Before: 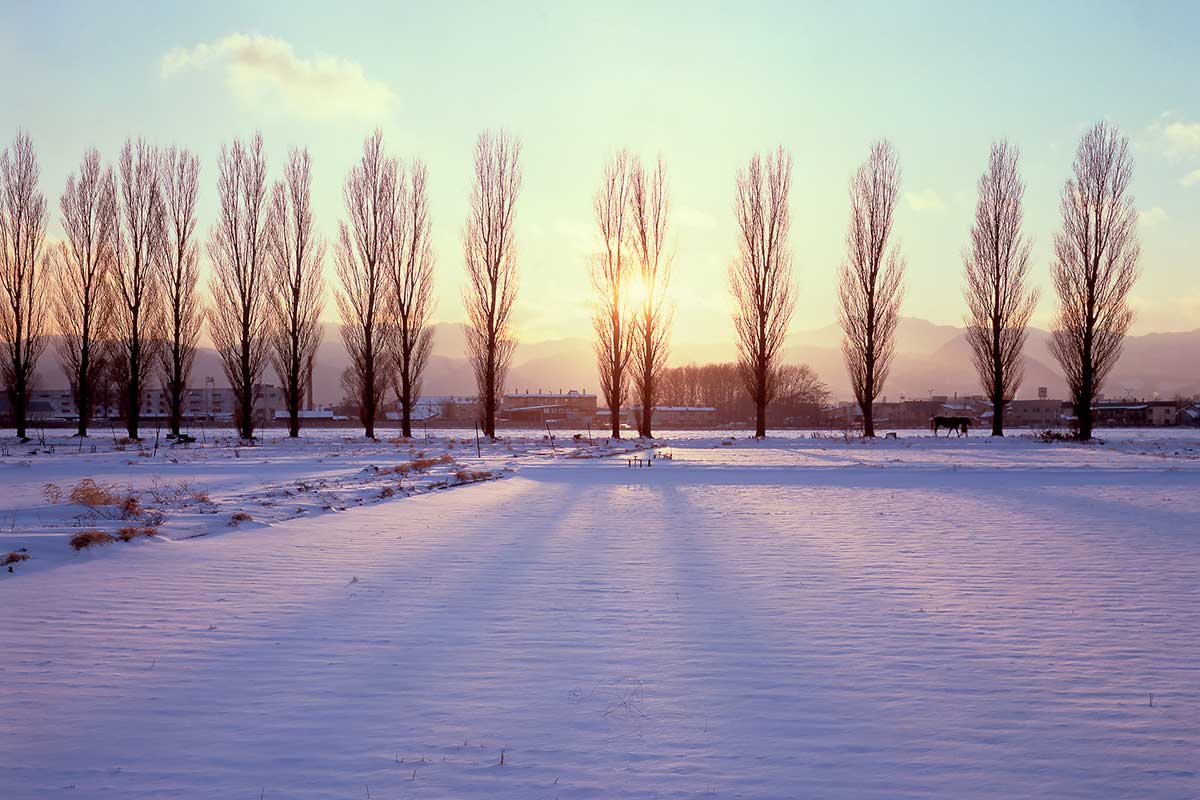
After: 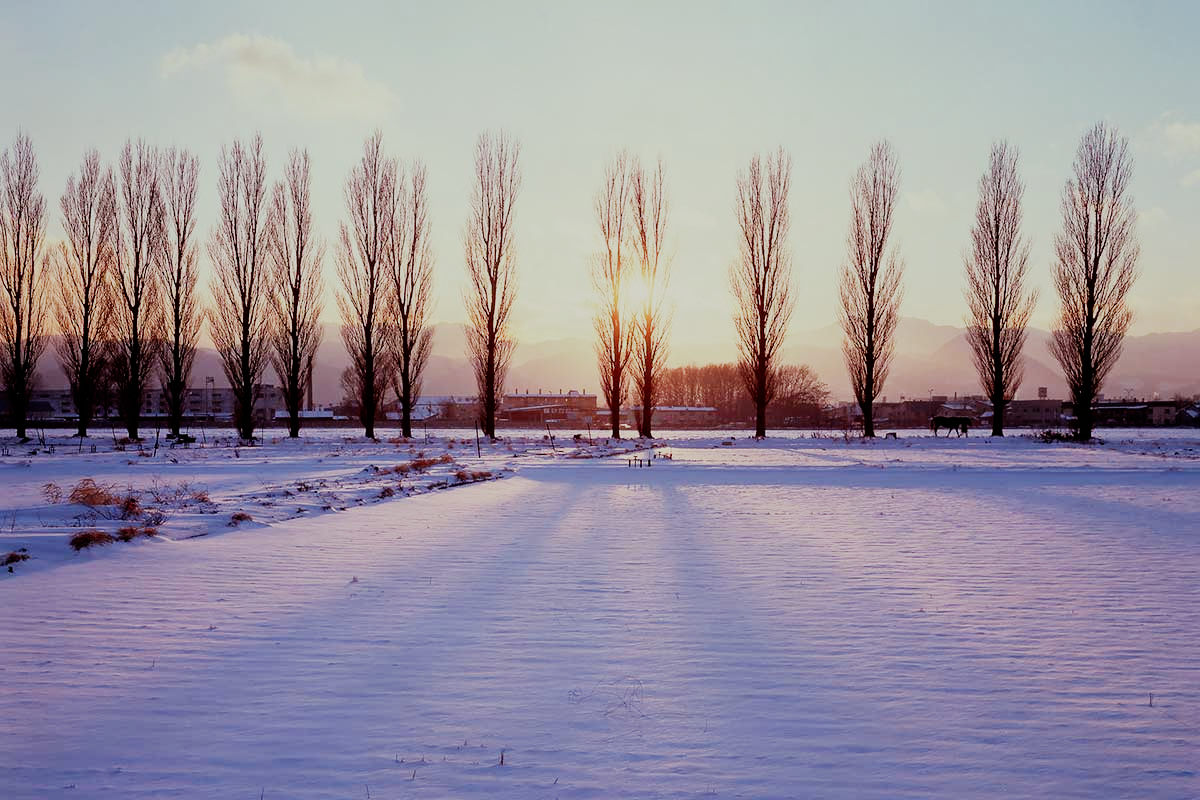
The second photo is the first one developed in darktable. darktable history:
shadows and highlights: shadows -20, white point adjustment -2, highlights -35
sigmoid: contrast 1.69, skew -0.23, preserve hue 0%, red attenuation 0.1, red rotation 0.035, green attenuation 0.1, green rotation -0.017, blue attenuation 0.15, blue rotation -0.052, base primaries Rec2020
